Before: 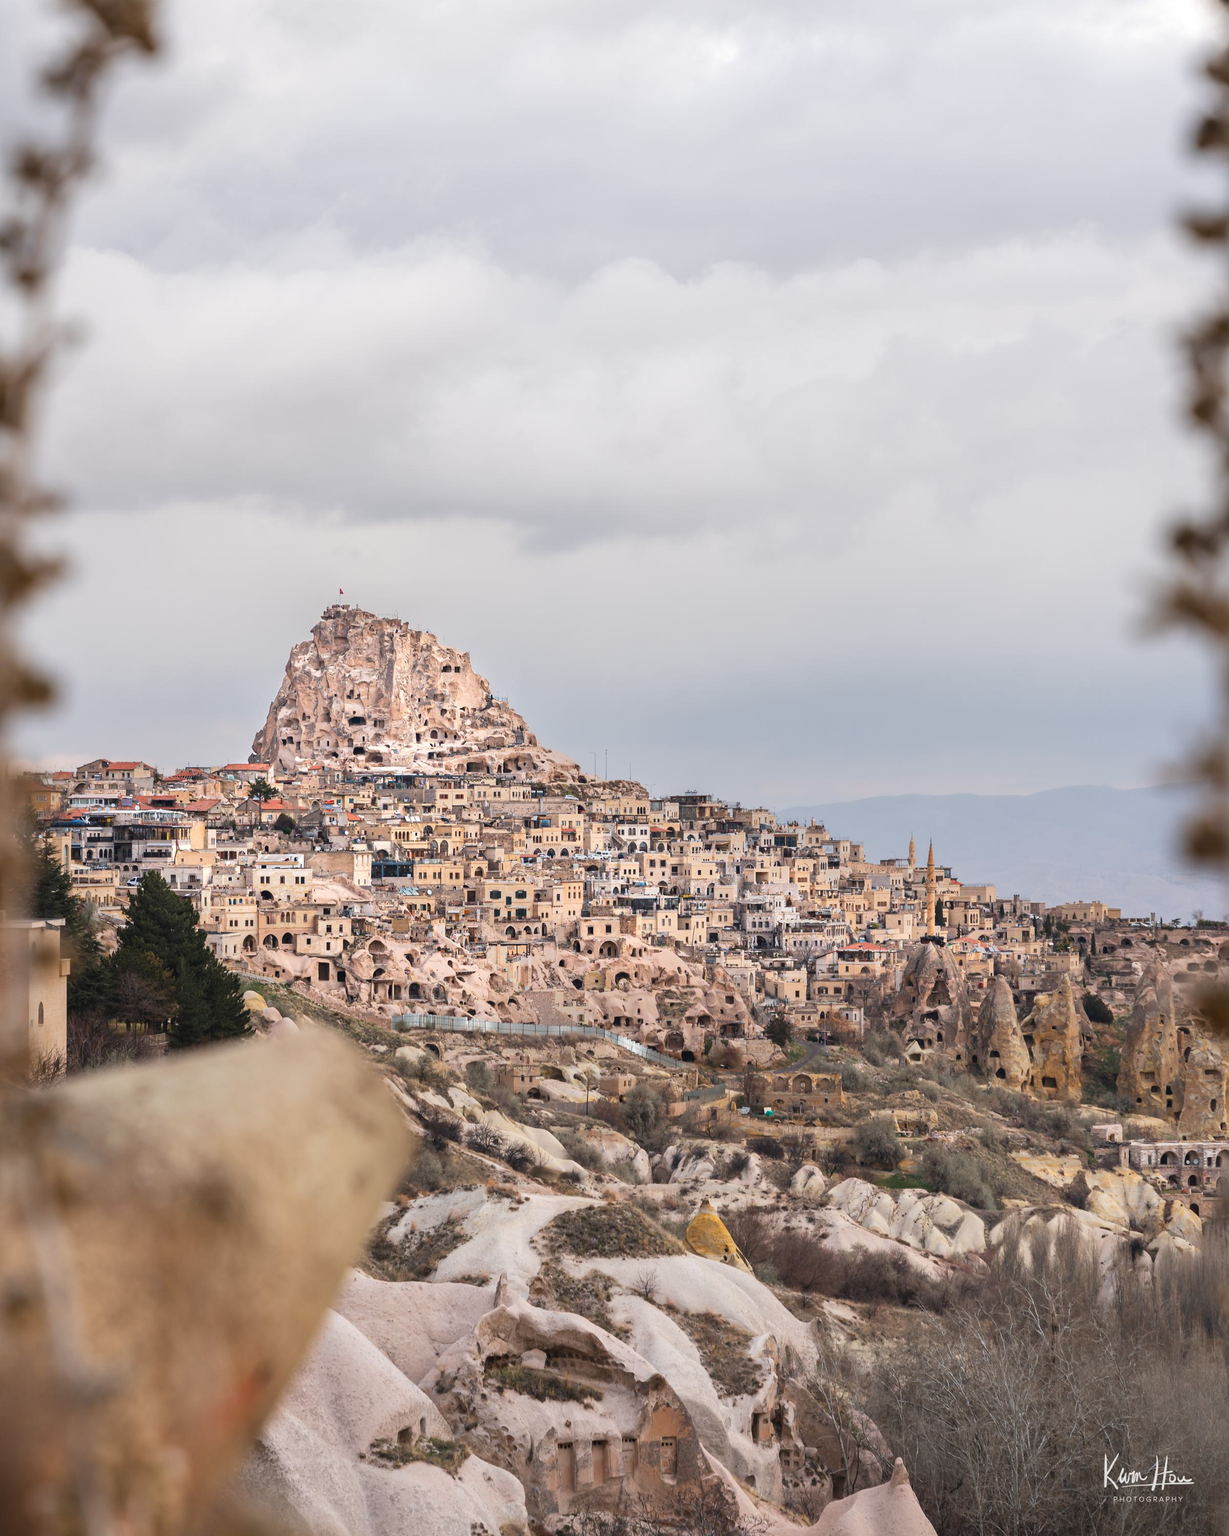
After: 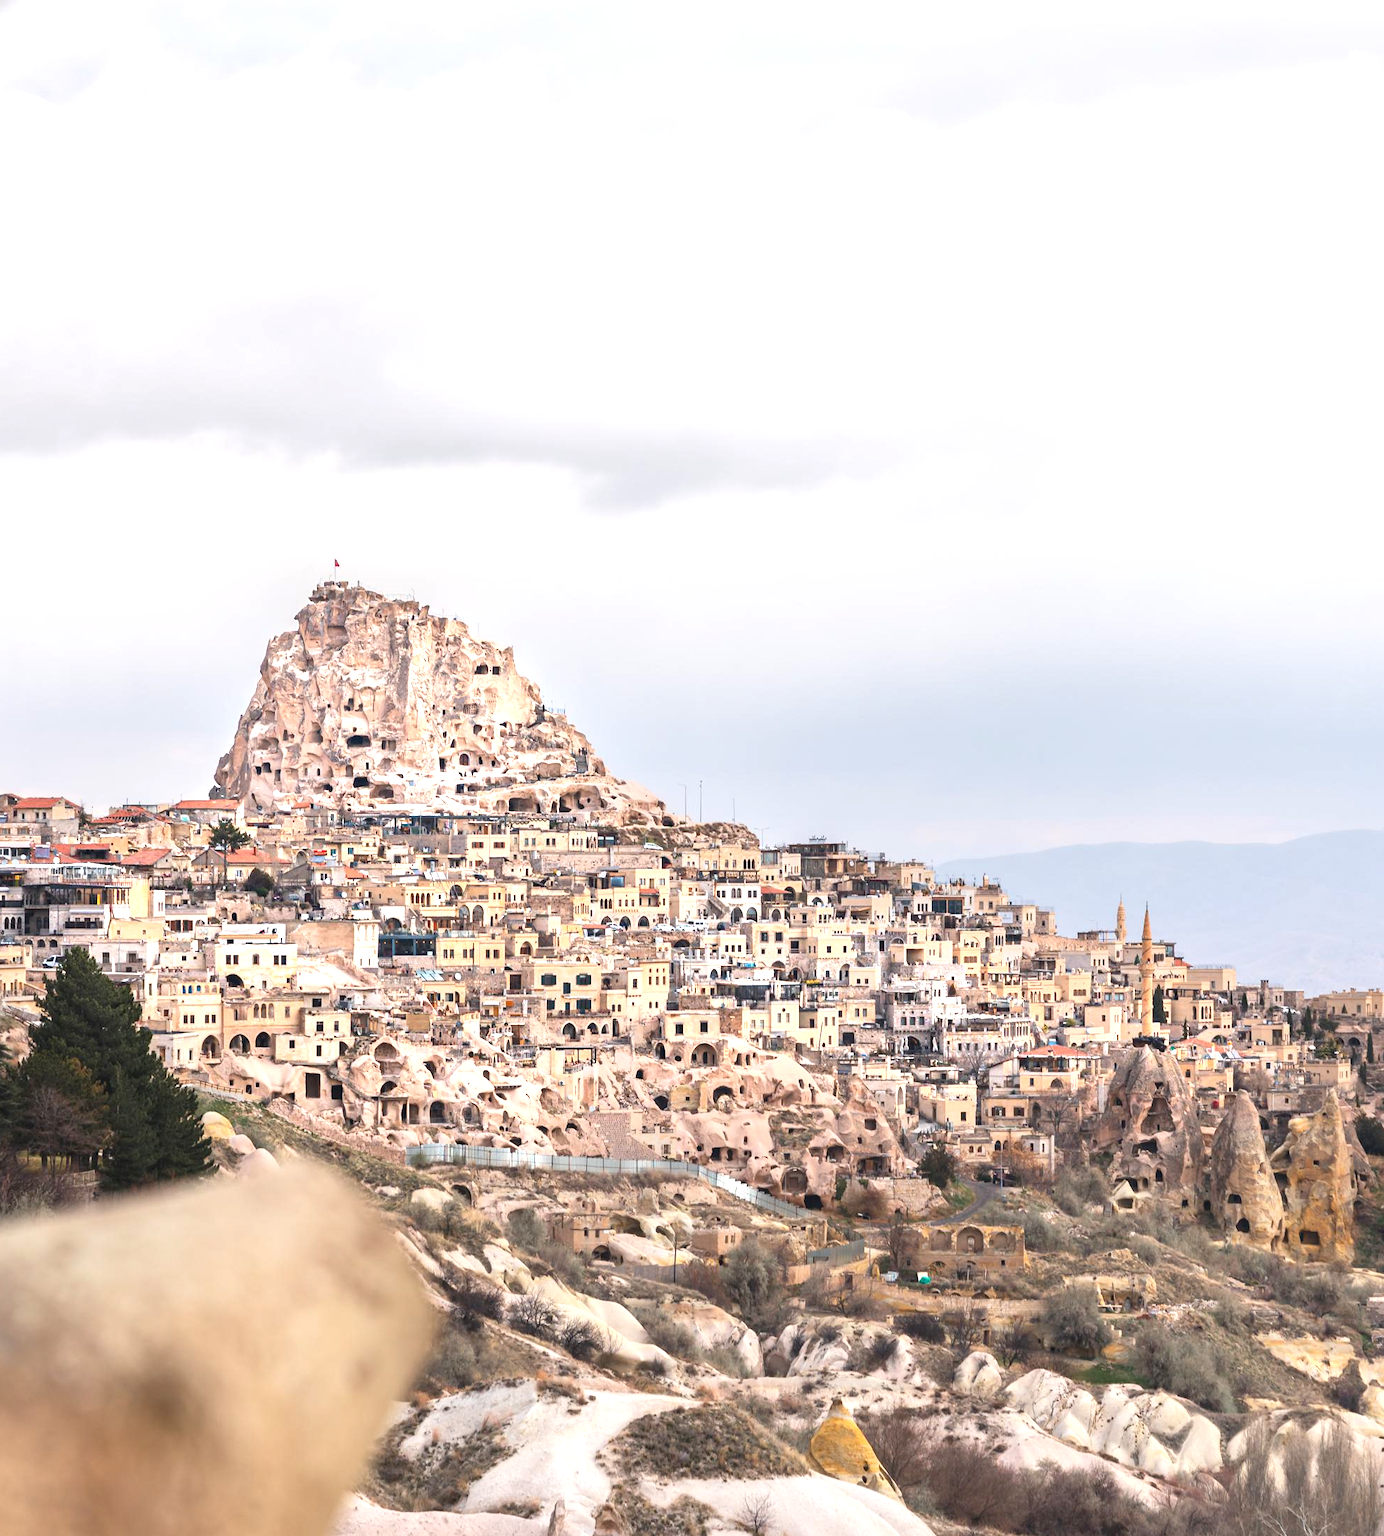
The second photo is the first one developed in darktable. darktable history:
exposure: black level correction 0, exposure 0.7 EV, compensate exposure bias true, compensate highlight preservation false
crop: left 7.856%, top 11.836%, right 10.12%, bottom 15.387%
